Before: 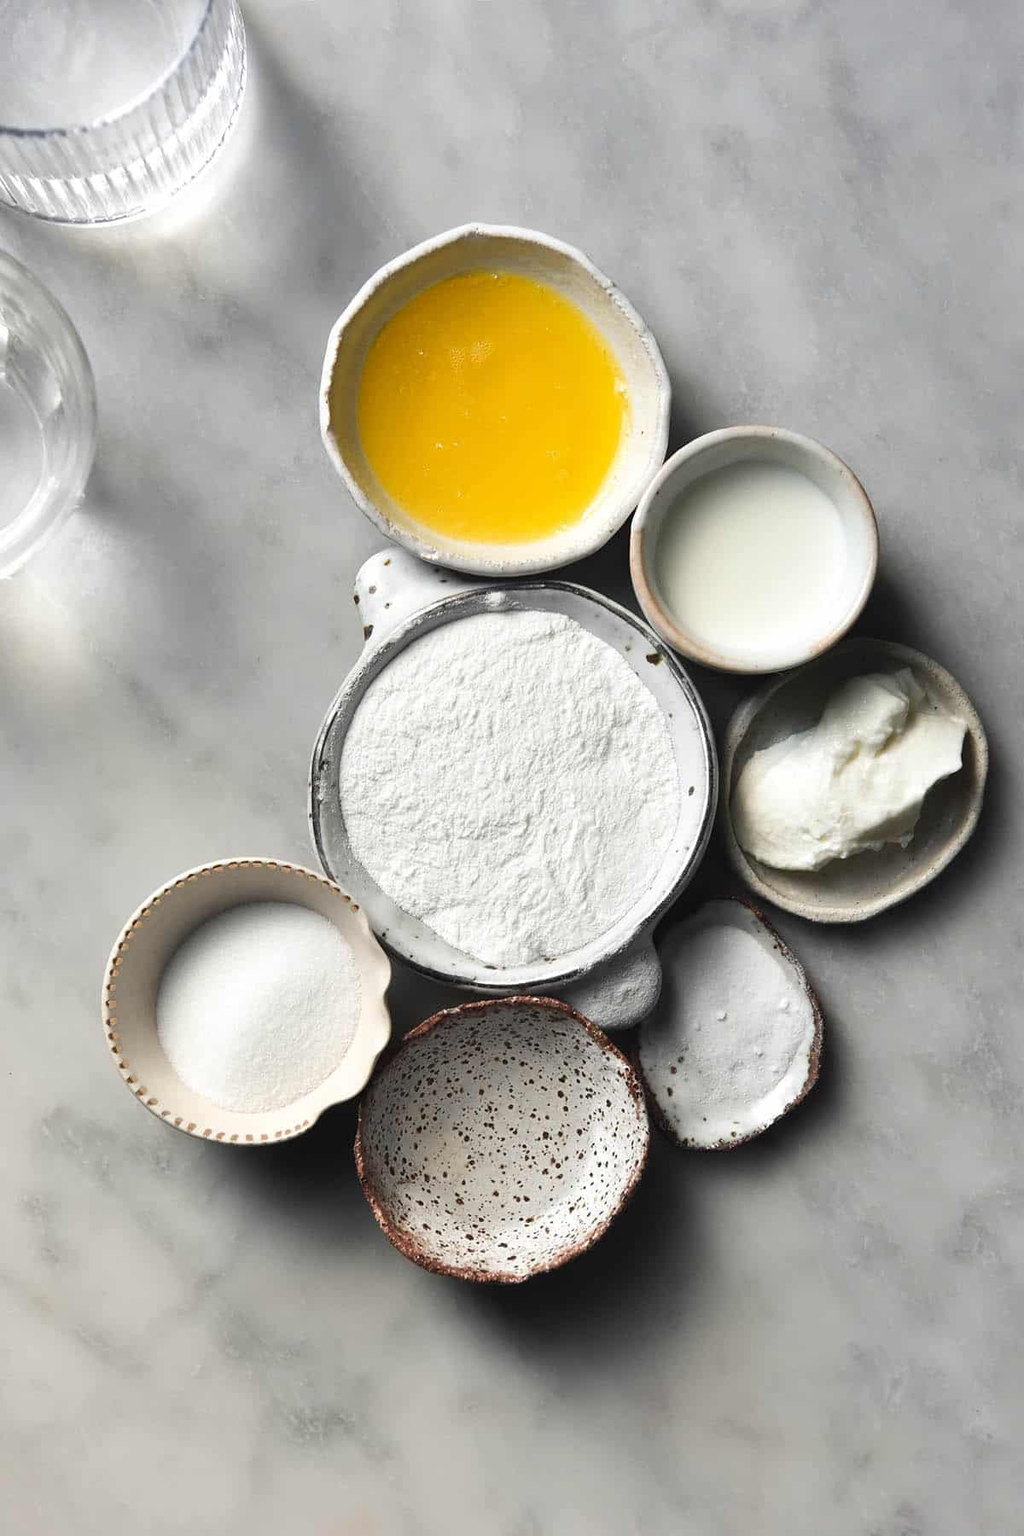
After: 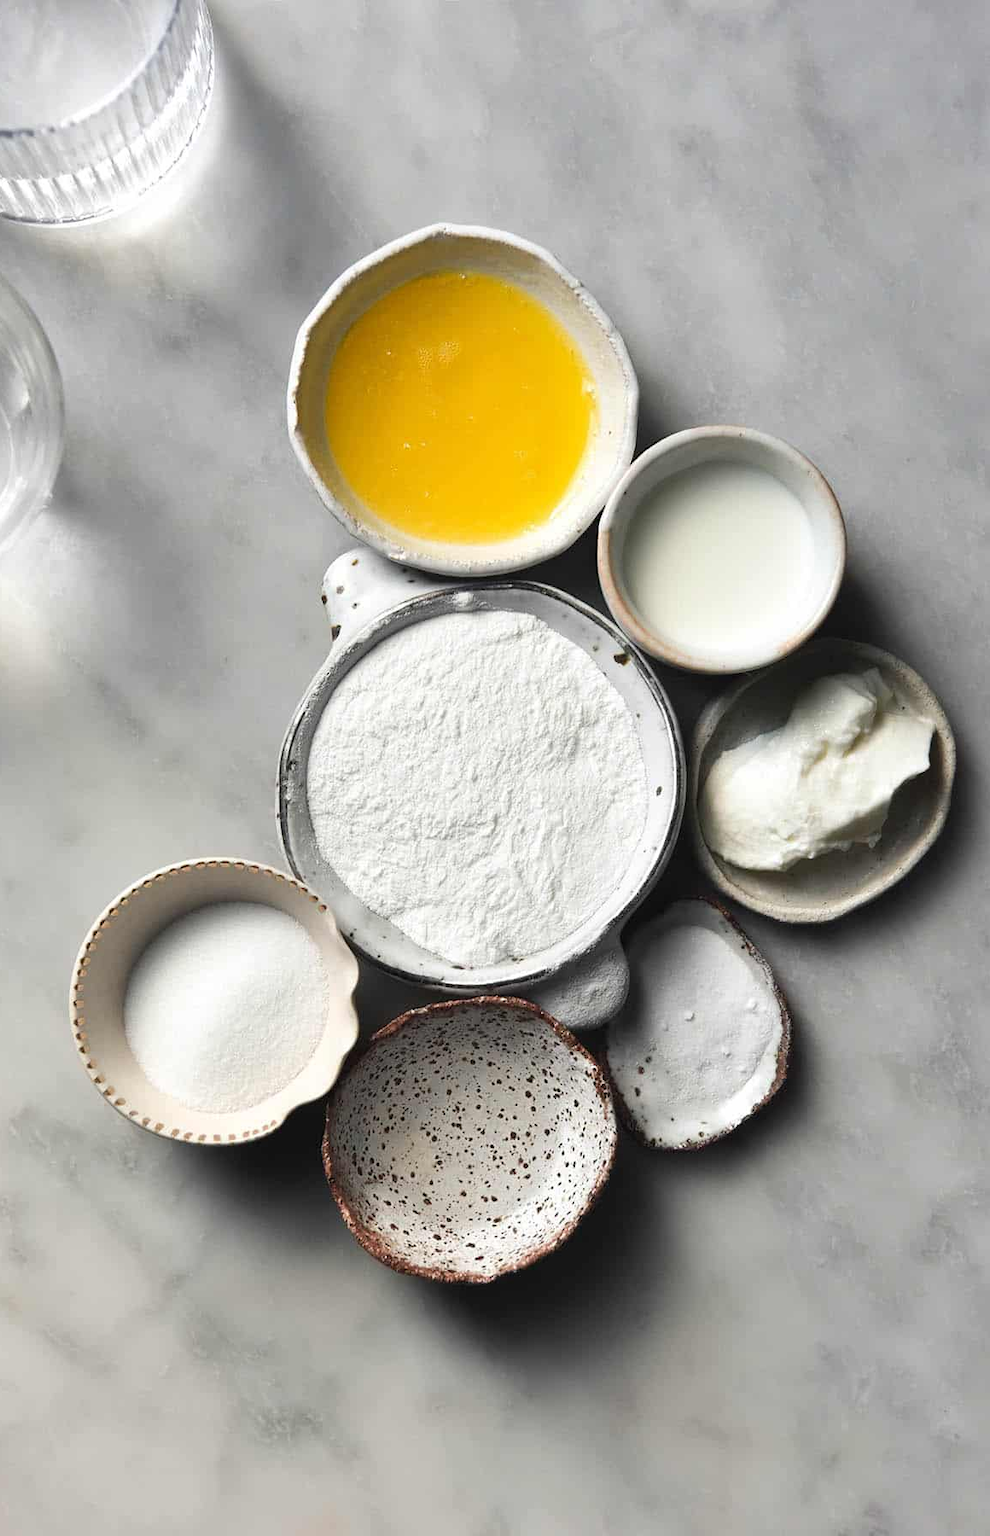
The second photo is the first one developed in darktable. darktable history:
crop and rotate: left 3.226%
